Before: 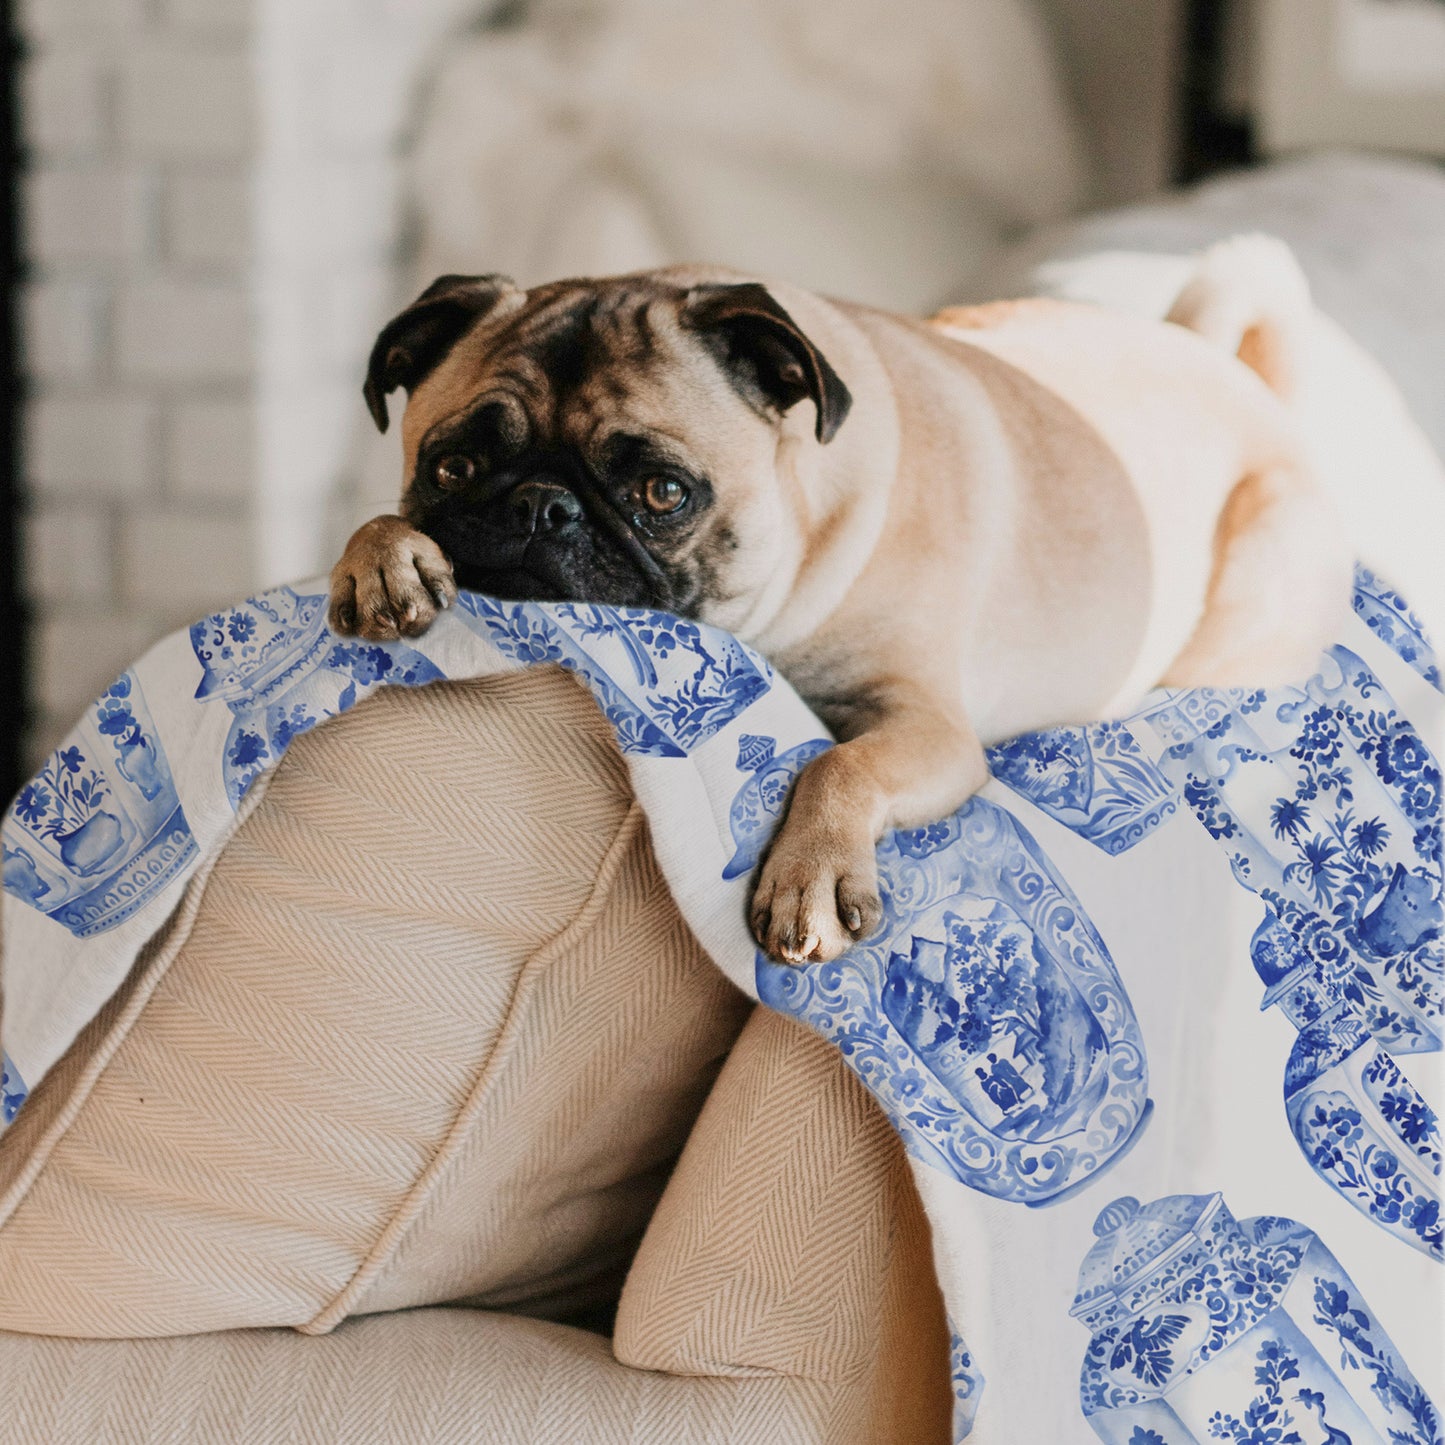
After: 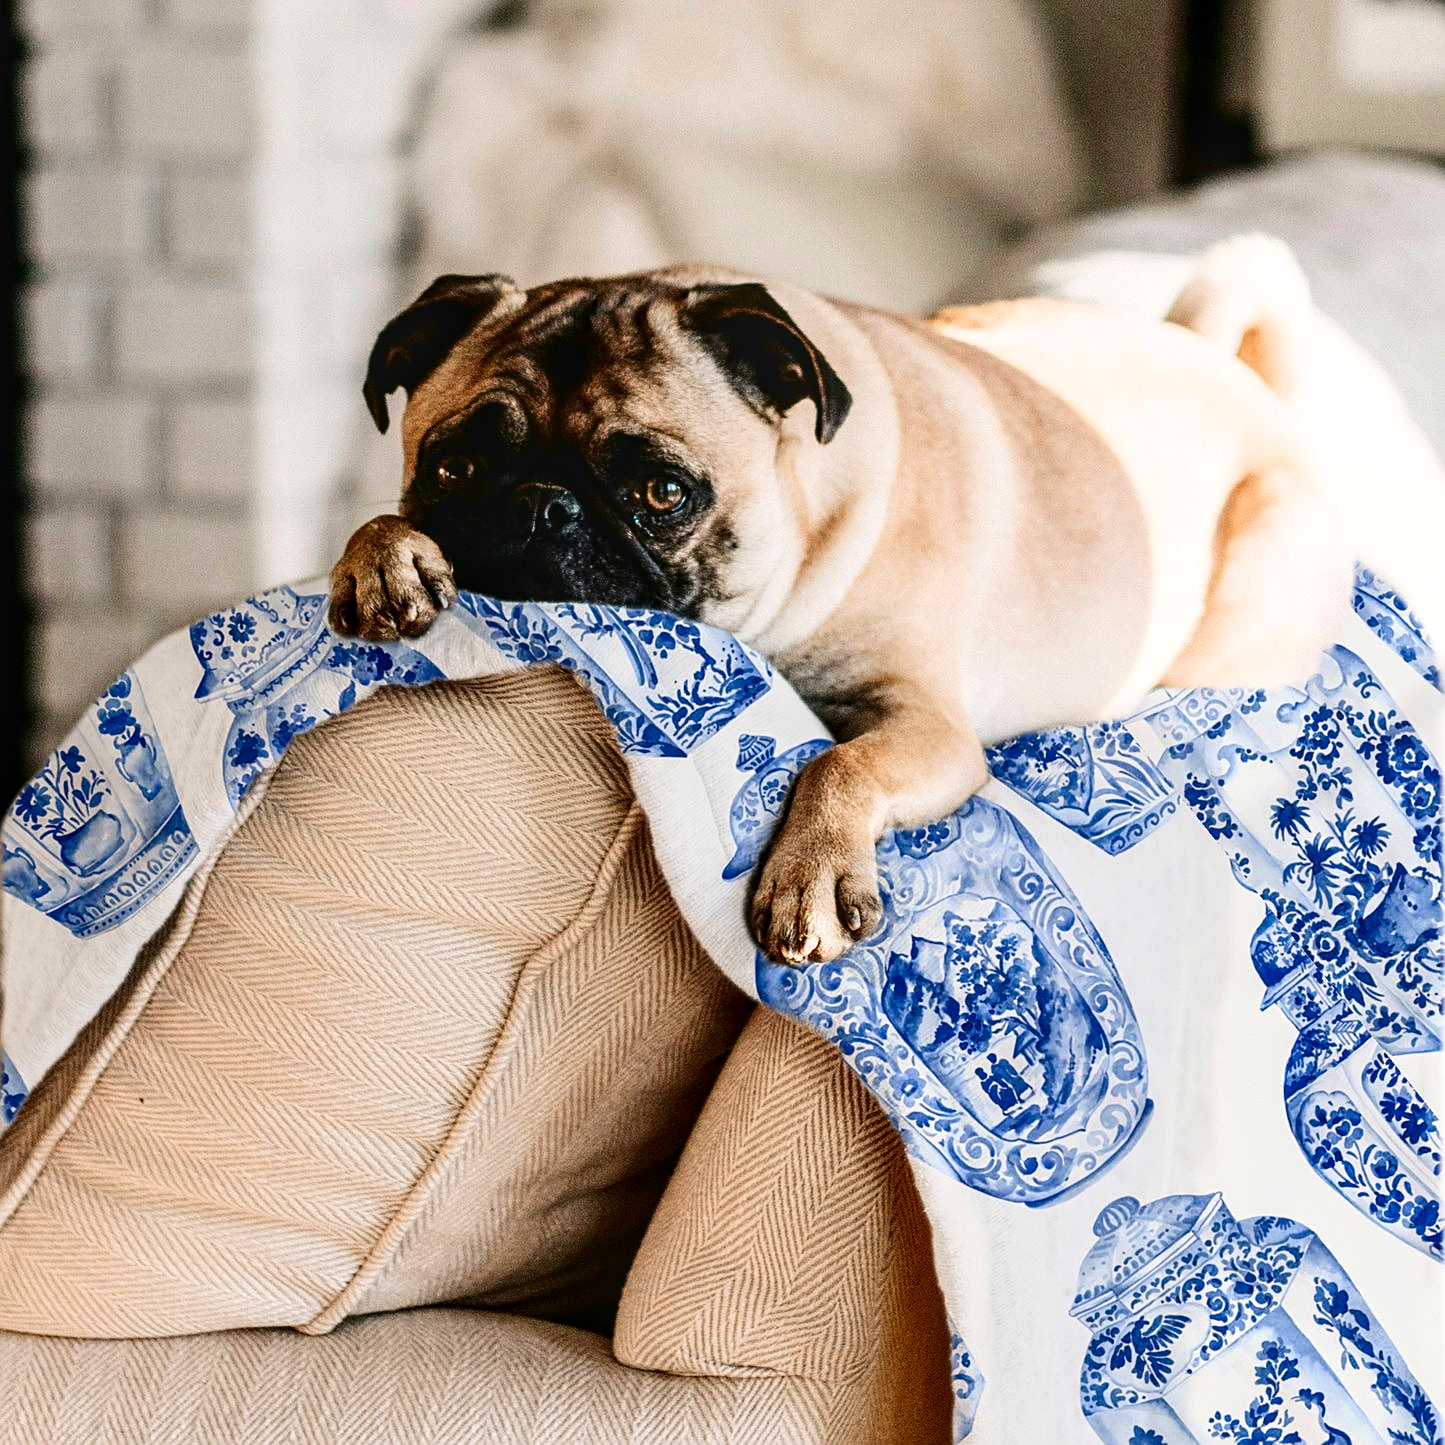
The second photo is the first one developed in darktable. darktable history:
tone equalizer: -8 EV -0.417 EV, -7 EV -0.417 EV, -6 EV -0.364 EV, -5 EV -0.235 EV, -3 EV 0.23 EV, -2 EV 0.34 EV, -1 EV 0.366 EV, +0 EV 0.386 EV
sharpen: on, module defaults
contrast brightness saturation: contrast 0.224, brightness -0.184, saturation 0.244
local contrast: on, module defaults
